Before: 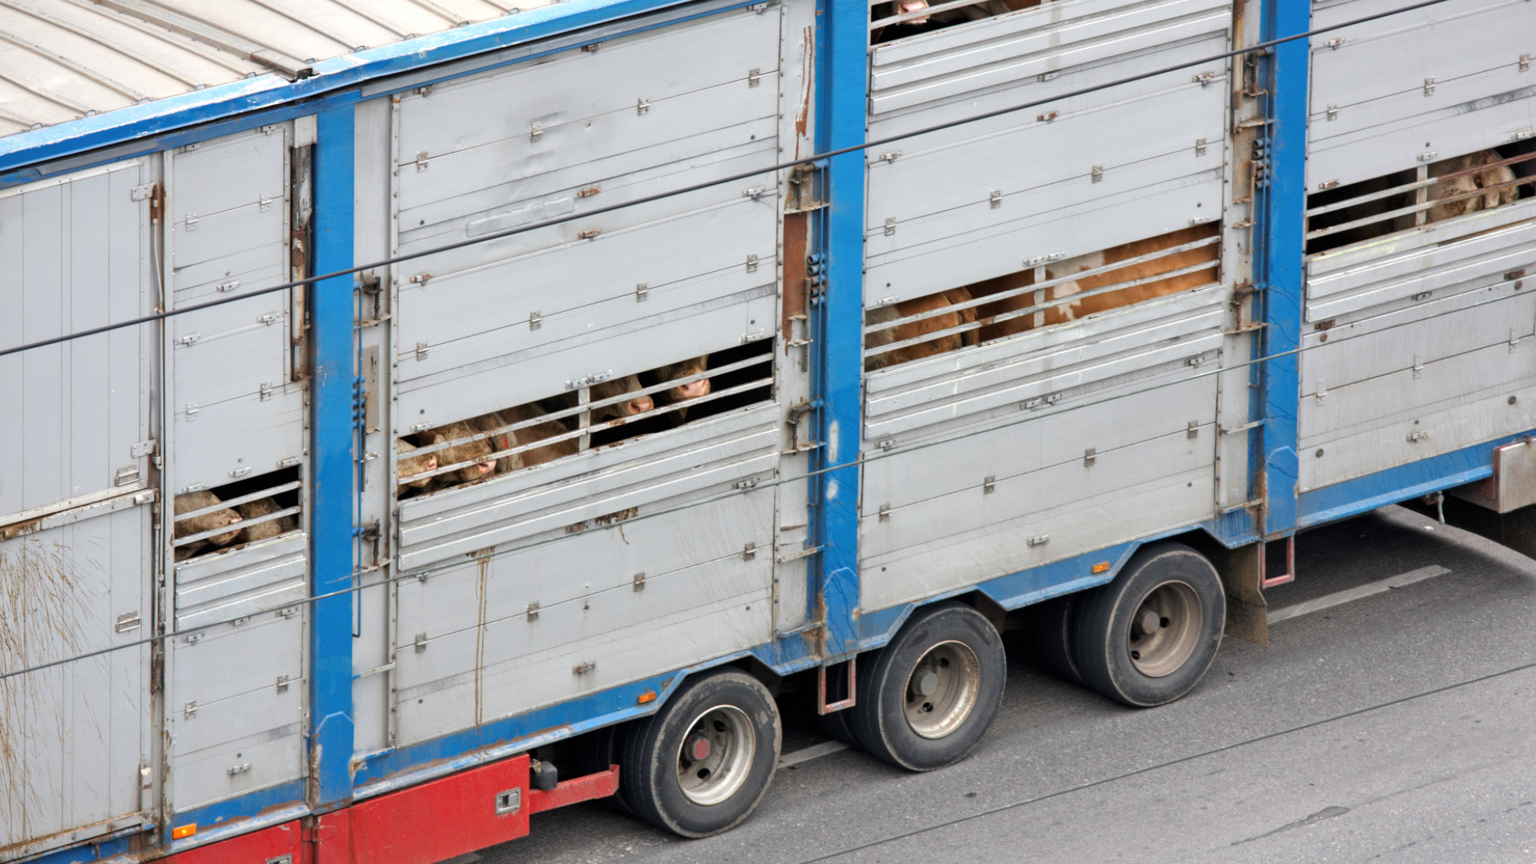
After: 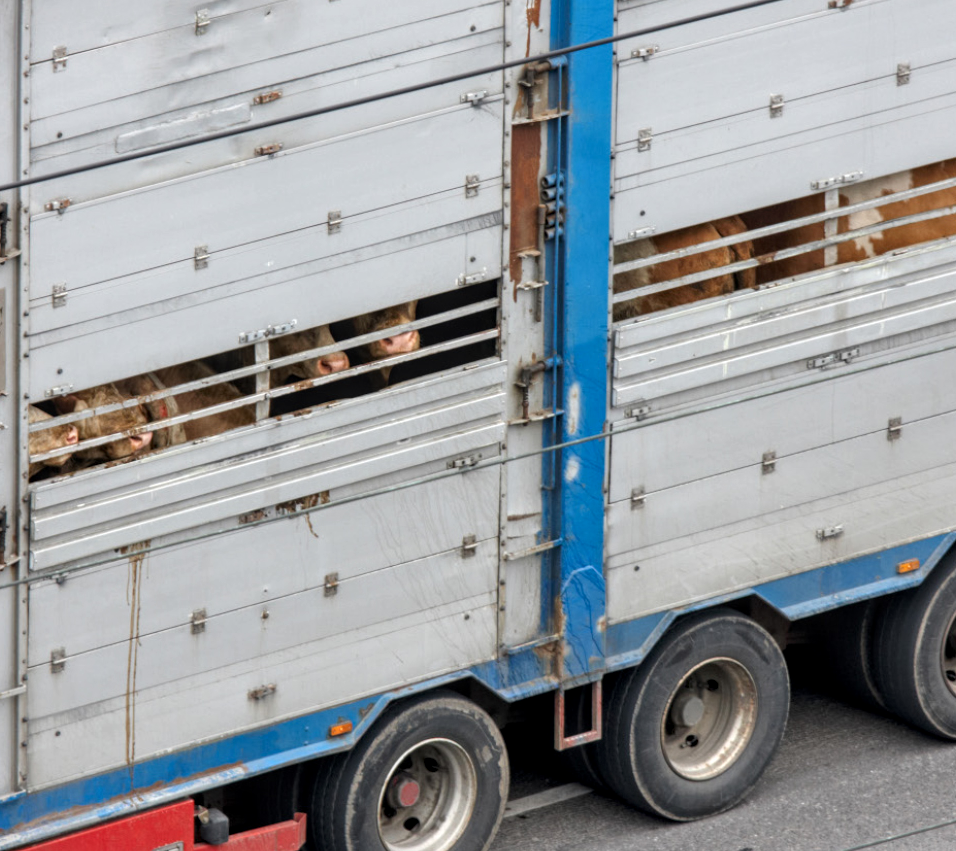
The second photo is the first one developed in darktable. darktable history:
local contrast: on, module defaults
crop and rotate: angle 0.012°, left 24.403%, top 13.238%, right 25.766%, bottom 7.931%
